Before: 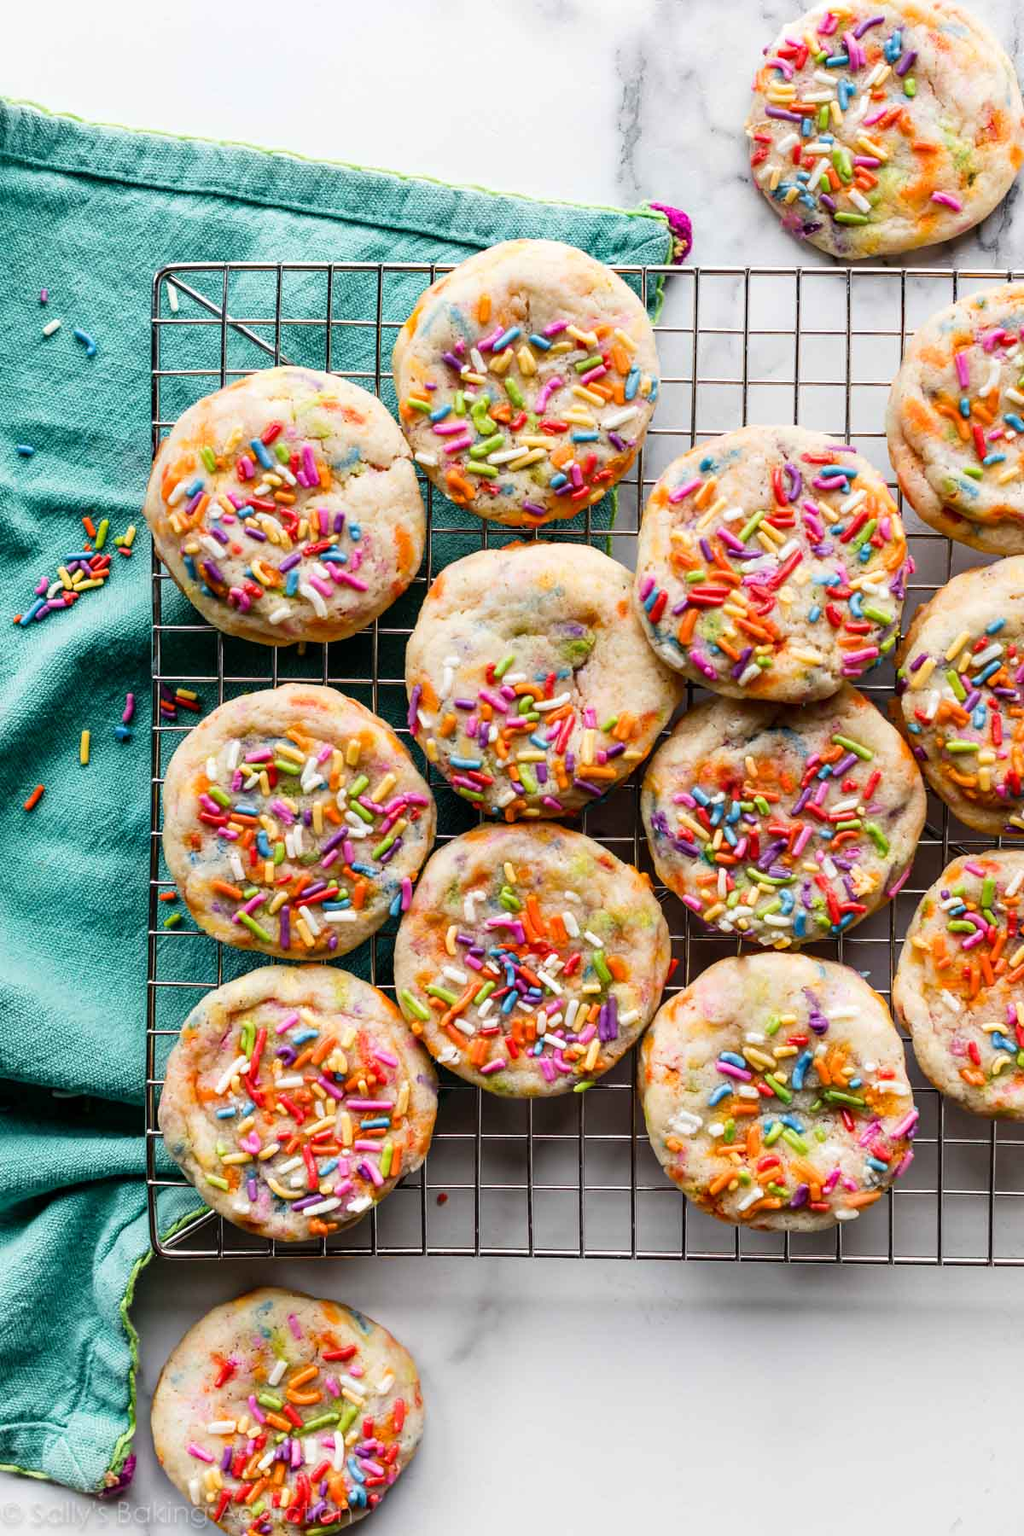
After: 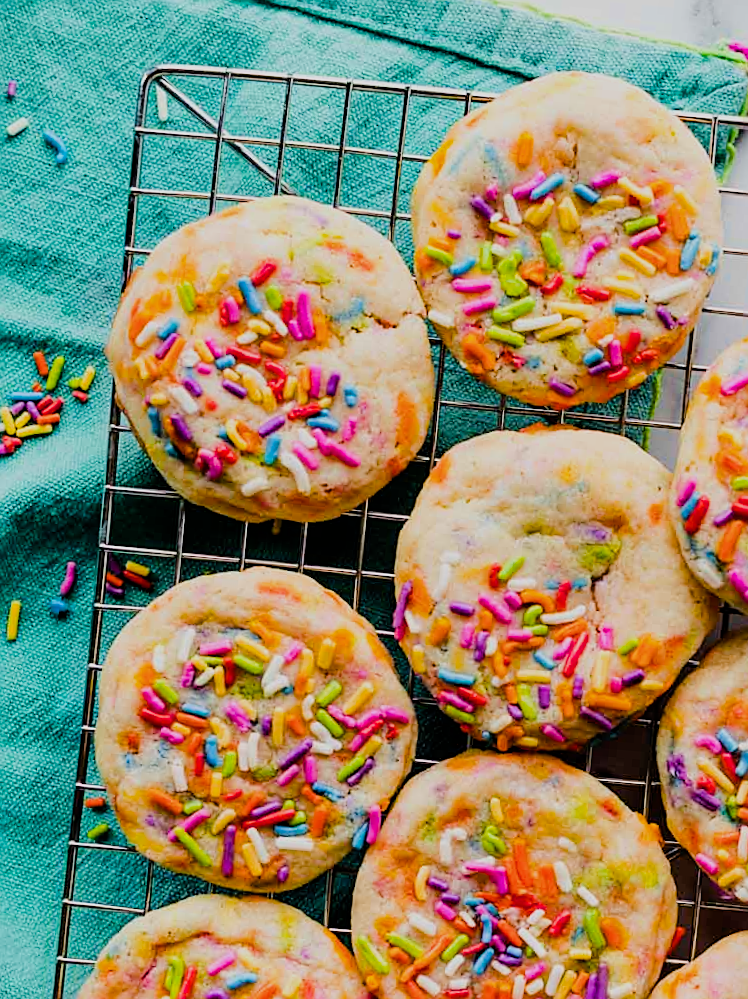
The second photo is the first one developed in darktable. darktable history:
color balance rgb: perceptual saturation grading › global saturation 25%, perceptual brilliance grading › mid-tones 10%, perceptual brilliance grading › shadows 15%, global vibrance 20%
crop and rotate: angle -4.99°, left 2.122%, top 6.945%, right 27.566%, bottom 30.519%
filmic rgb: black relative exposure -7.65 EV, white relative exposure 4.56 EV, hardness 3.61
sharpen: on, module defaults
